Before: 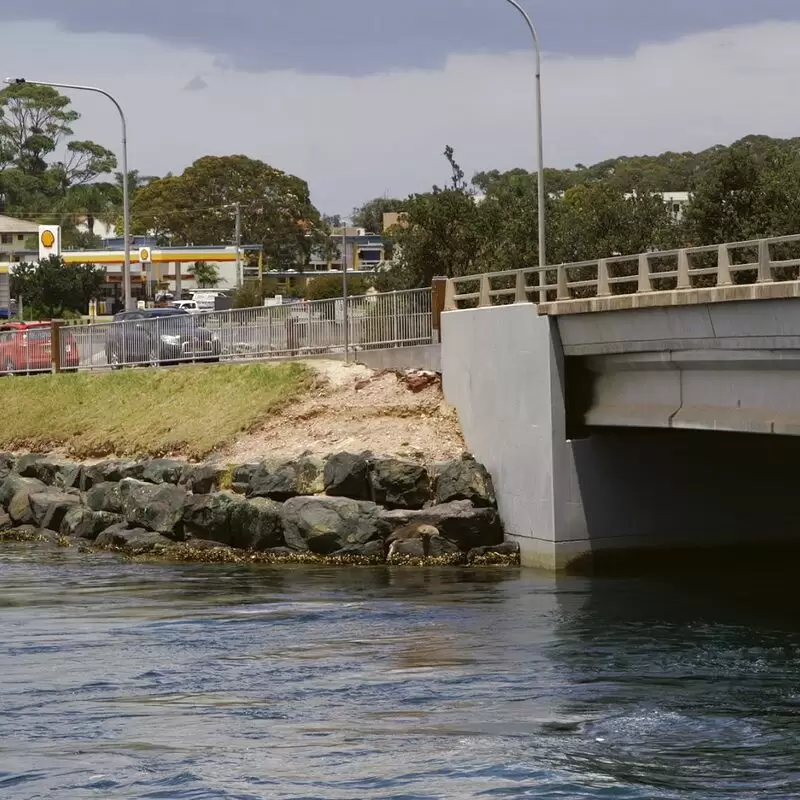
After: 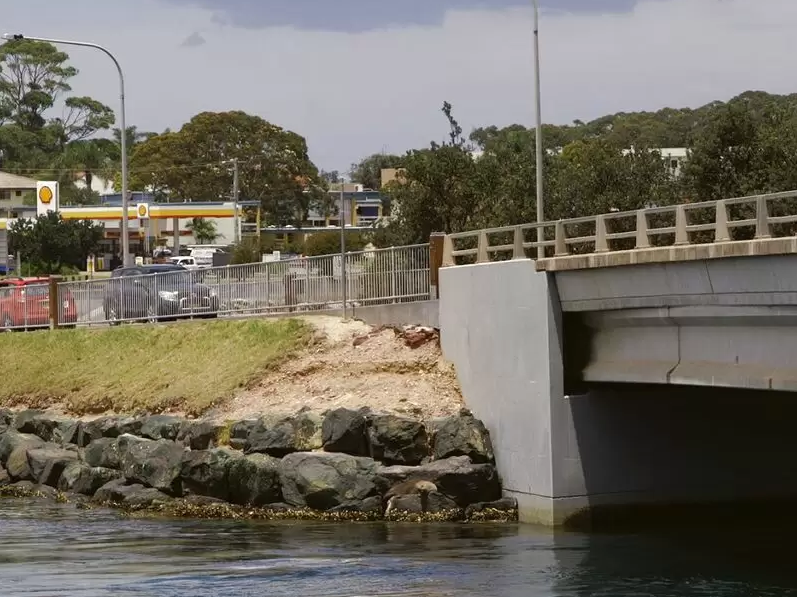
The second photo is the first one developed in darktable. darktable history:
crop: left 0.262%, top 5.511%, bottom 19.831%
